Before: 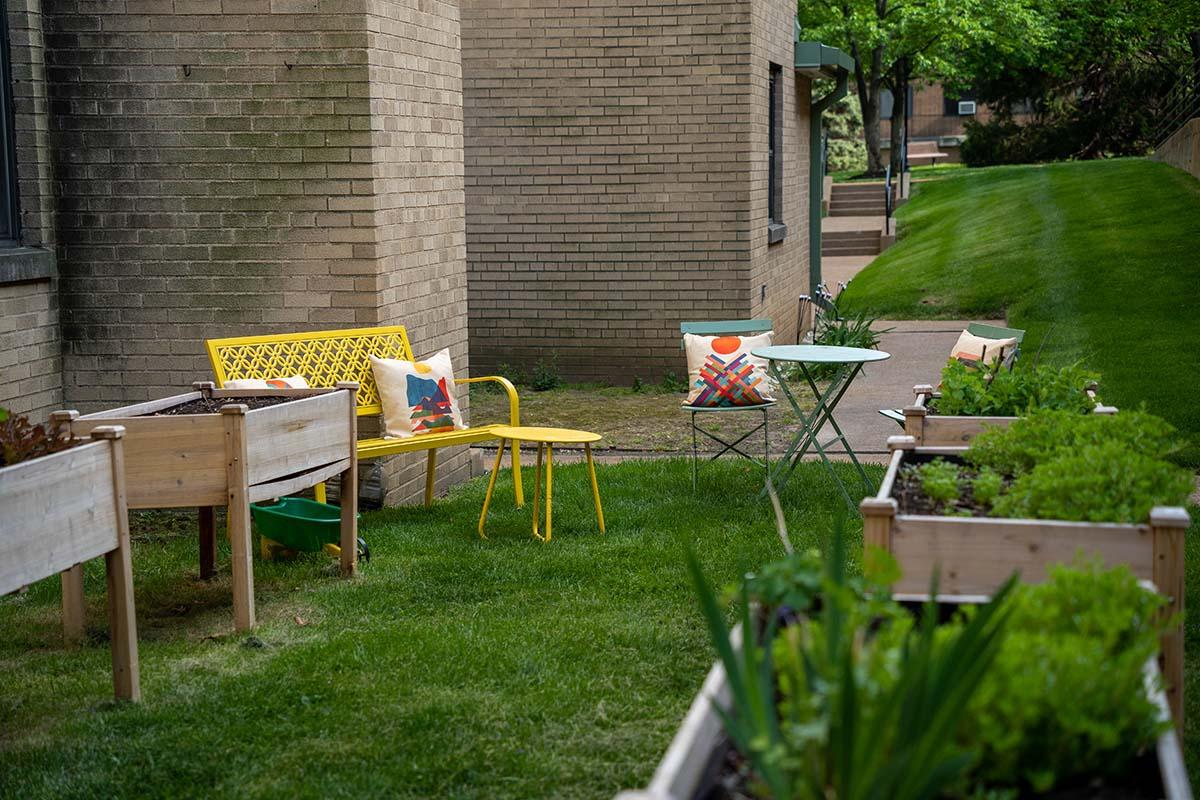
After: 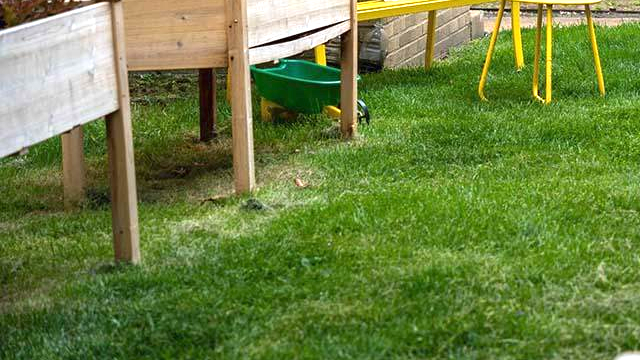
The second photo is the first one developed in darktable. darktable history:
exposure: black level correction 0, exposure 1.2 EV, compensate exposure bias true, compensate highlight preservation false
crop and rotate: top 54.778%, right 46.61%, bottom 0.159%
